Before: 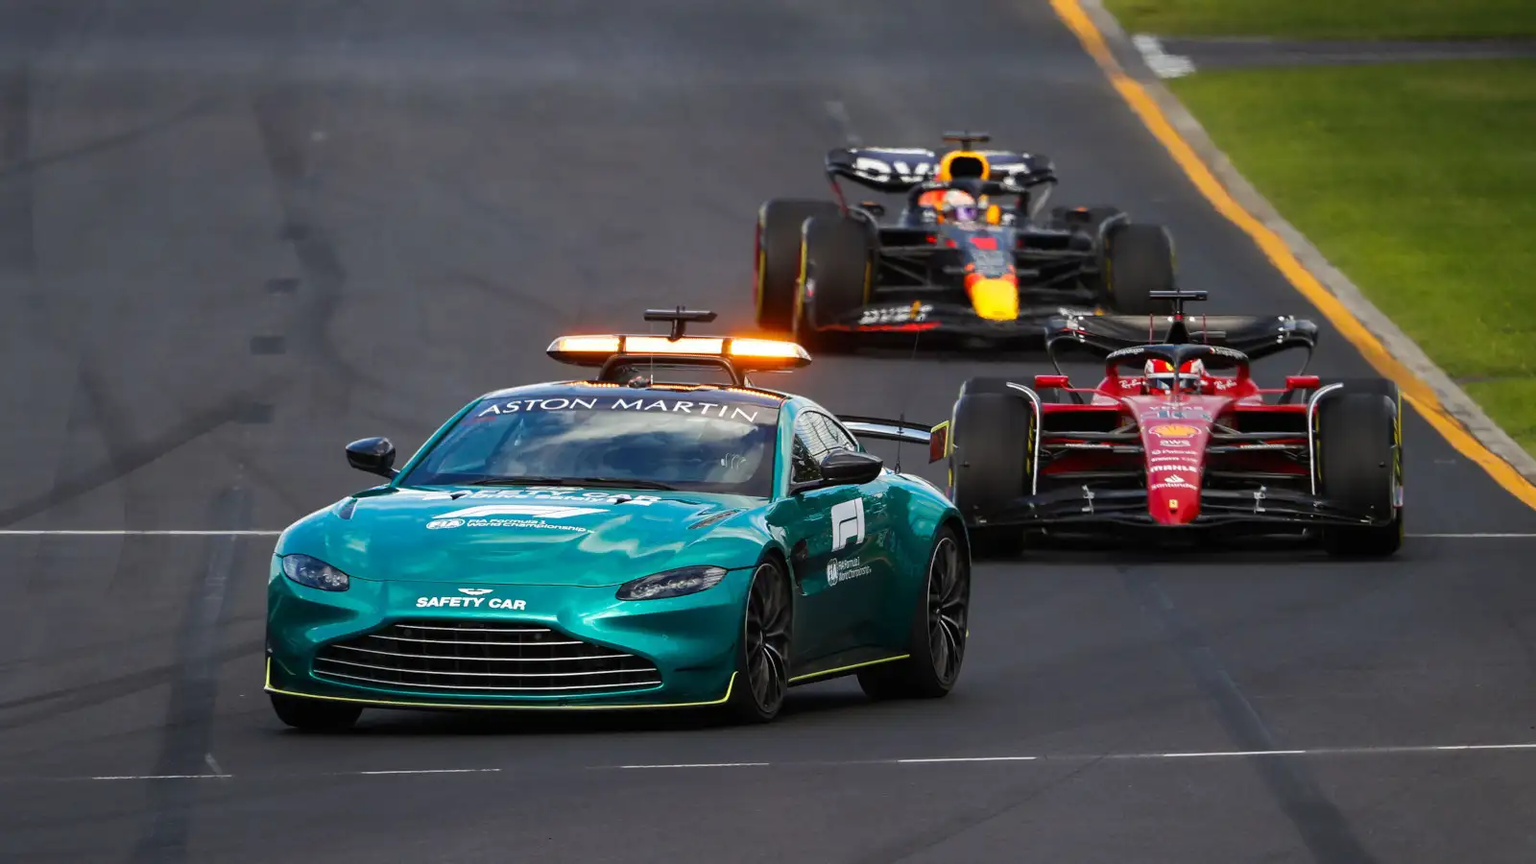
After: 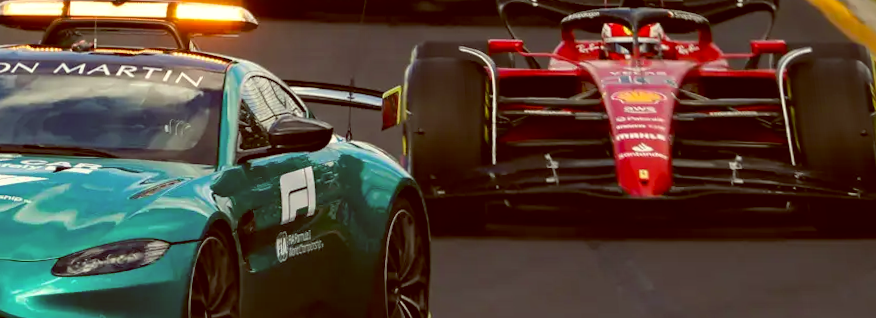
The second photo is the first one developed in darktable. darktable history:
rotate and perspective: rotation 0.128°, lens shift (vertical) -0.181, lens shift (horizontal) -0.044, shear 0.001, automatic cropping off
color balance: lift [1.001, 1.007, 1, 0.993], gamma [1.023, 1.026, 1.01, 0.974], gain [0.964, 1.059, 1.073, 0.927]
haze removal: compatibility mode true, adaptive false
crop: left 36.607%, top 34.735%, right 13.146%, bottom 30.611%
